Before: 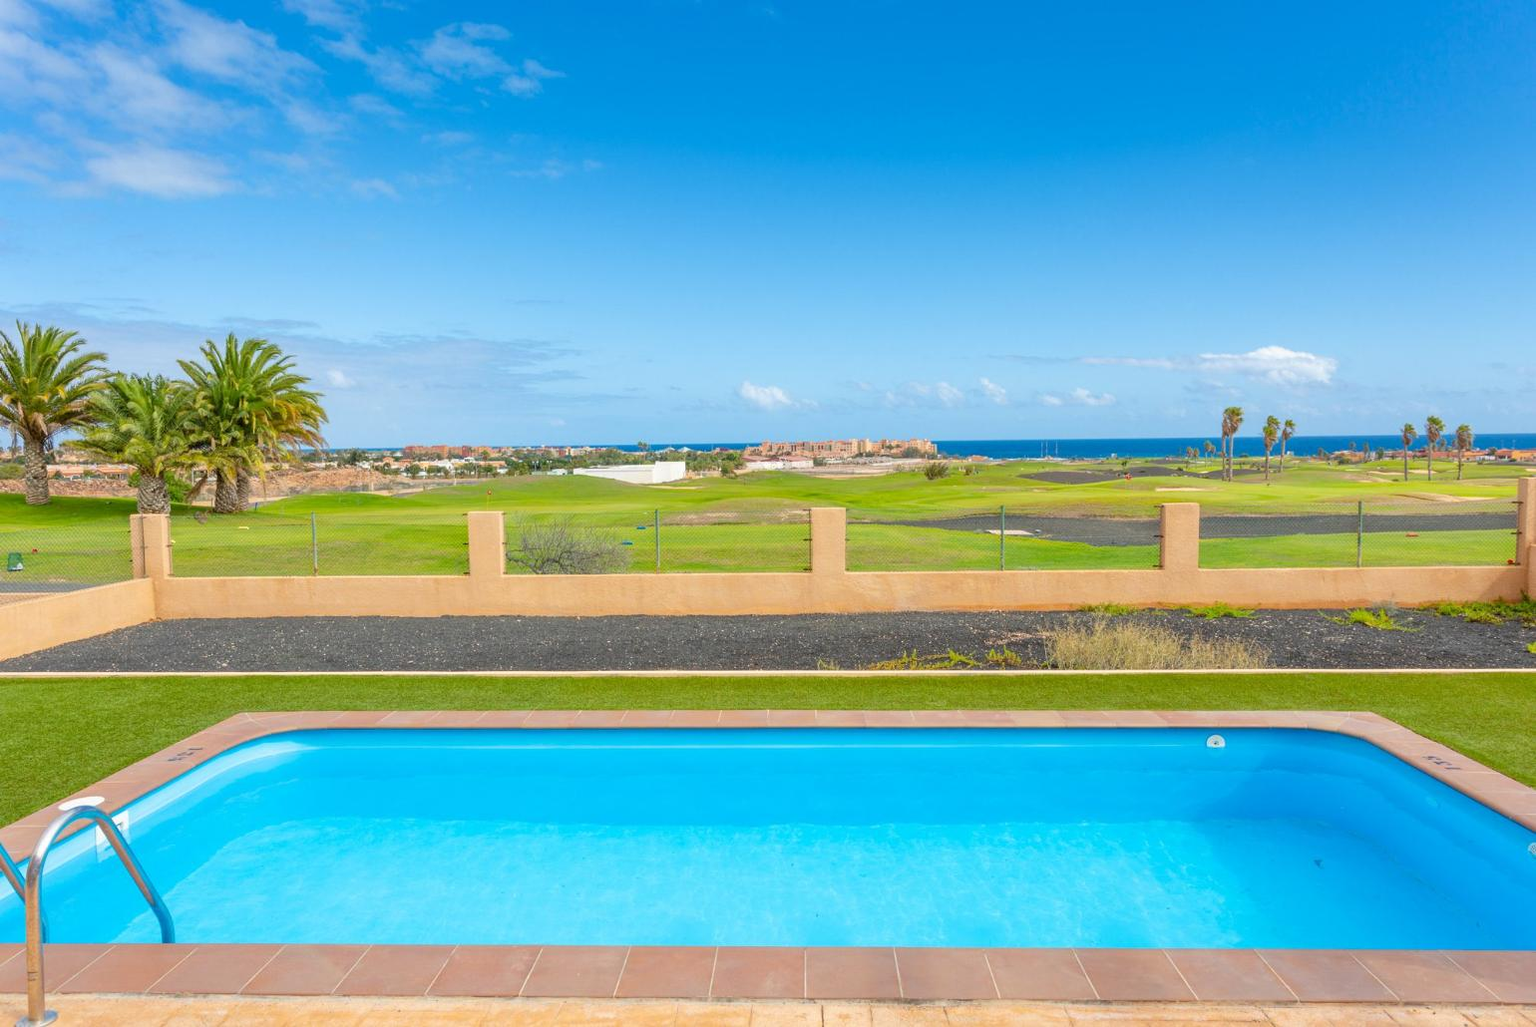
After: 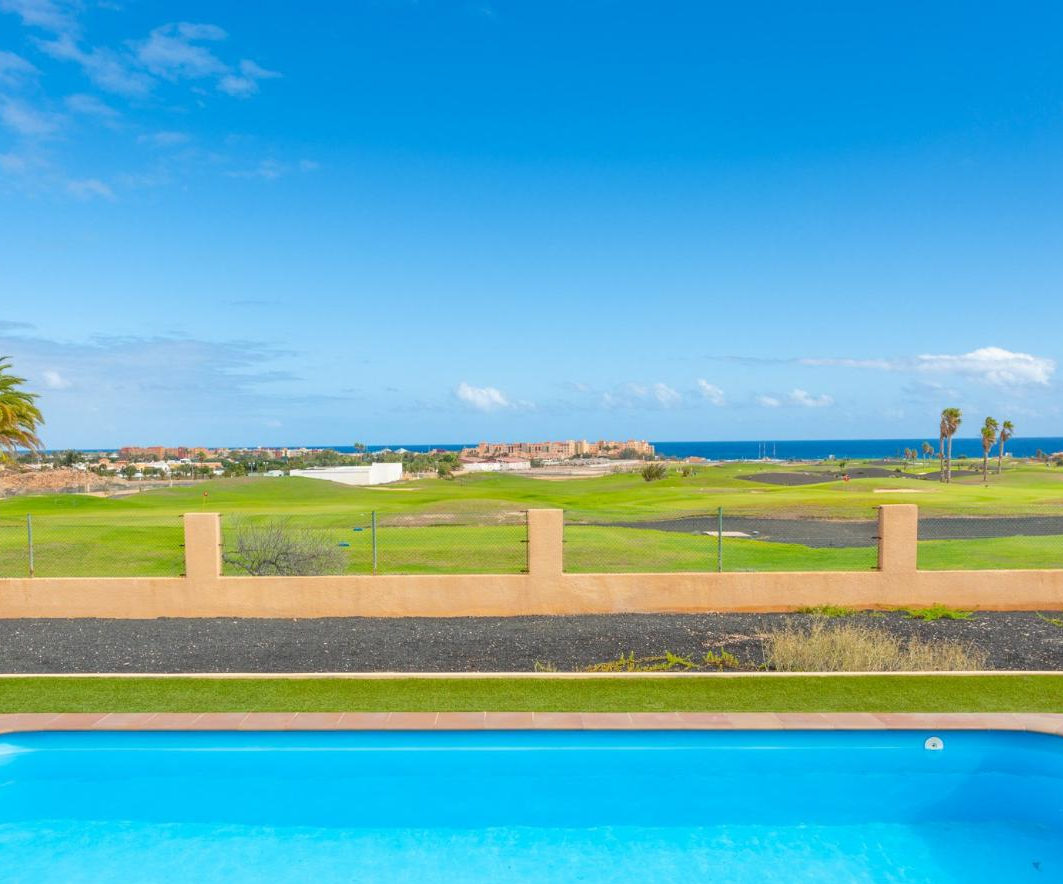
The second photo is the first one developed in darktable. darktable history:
crop: left 18.513%, right 12.398%, bottom 14.107%
